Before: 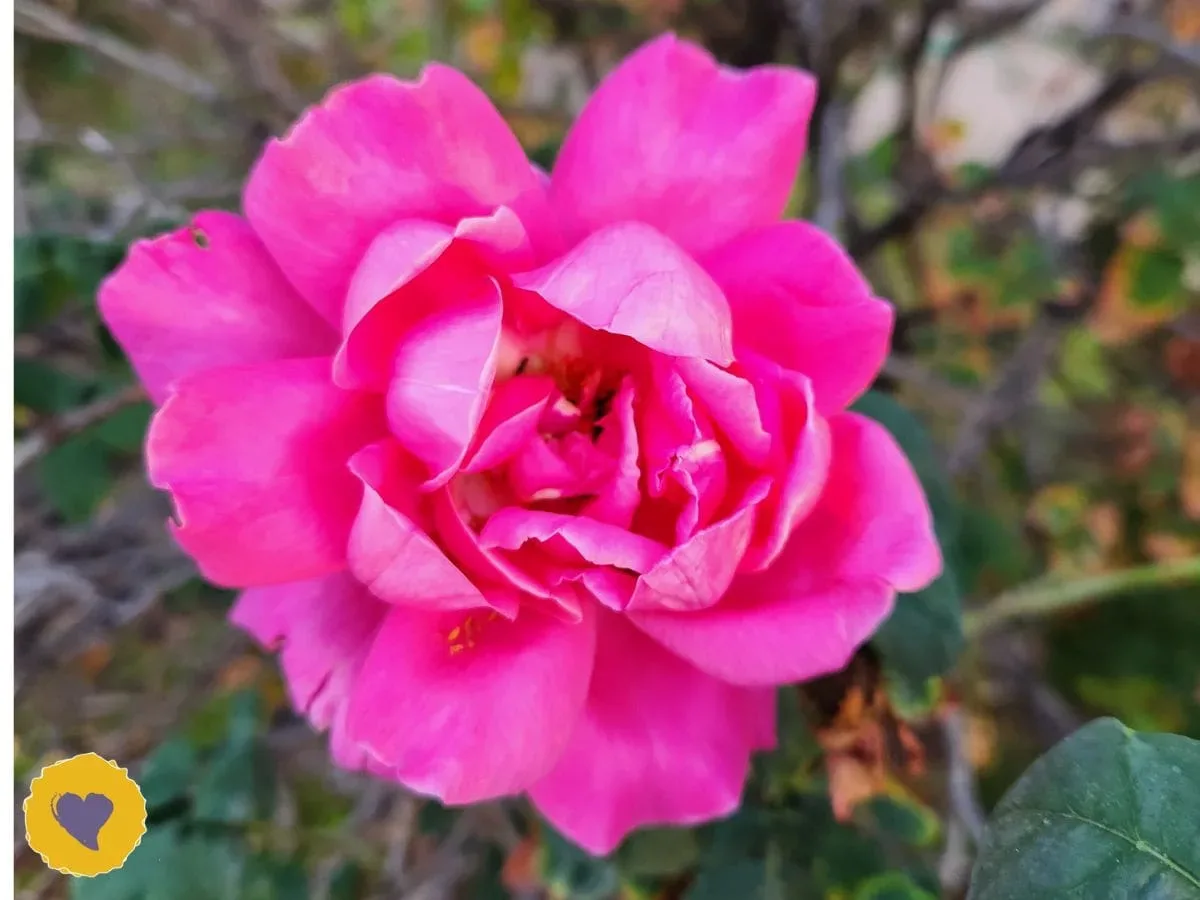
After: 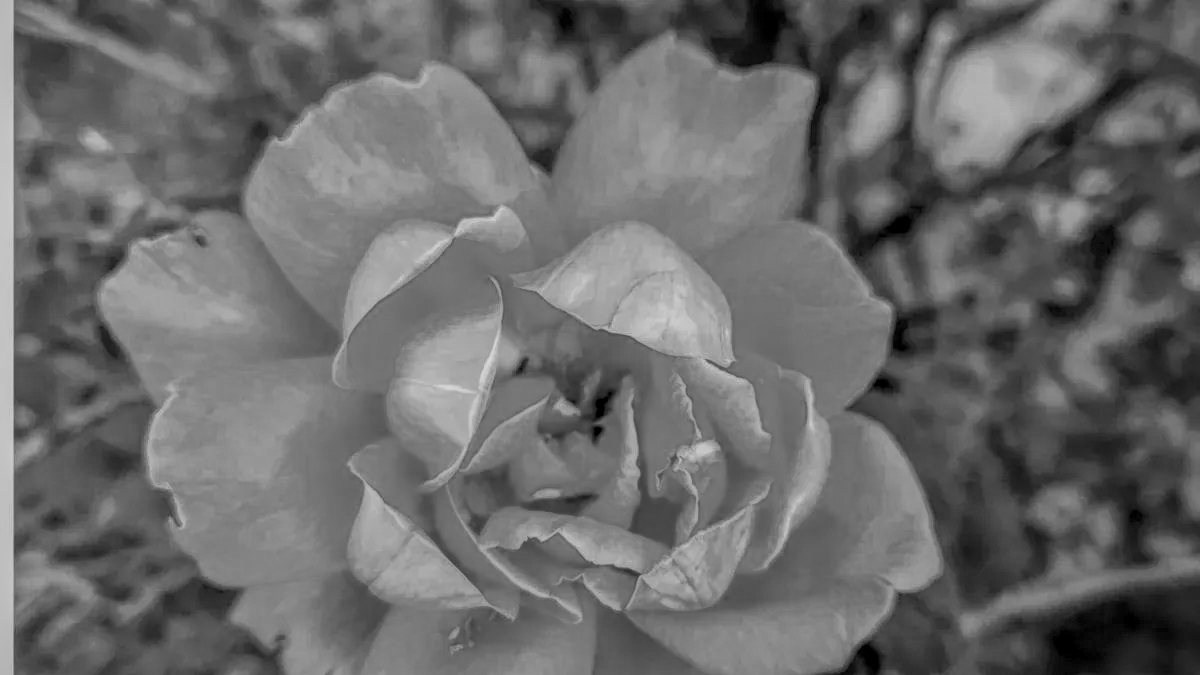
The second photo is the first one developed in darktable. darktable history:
crop: bottom 24.967%
monochrome: on, module defaults
exposure: black level correction 0.009, exposure -0.159 EV, compensate highlight preservation false
vignetting: fall-off radius 60.92%
local contrast: highlights 20%, shadows 30%, detail 200%, midtone range 0.2
white balance: red 1.045, blue 0.932
